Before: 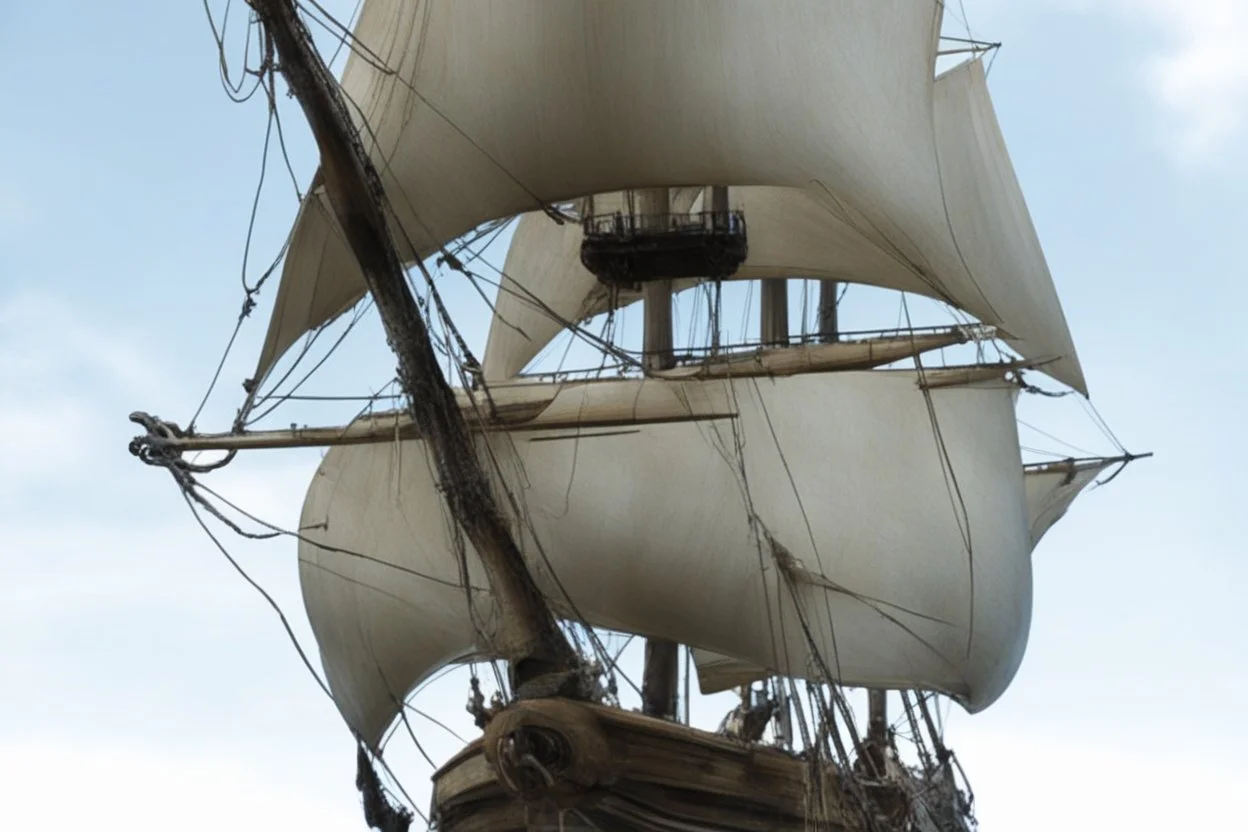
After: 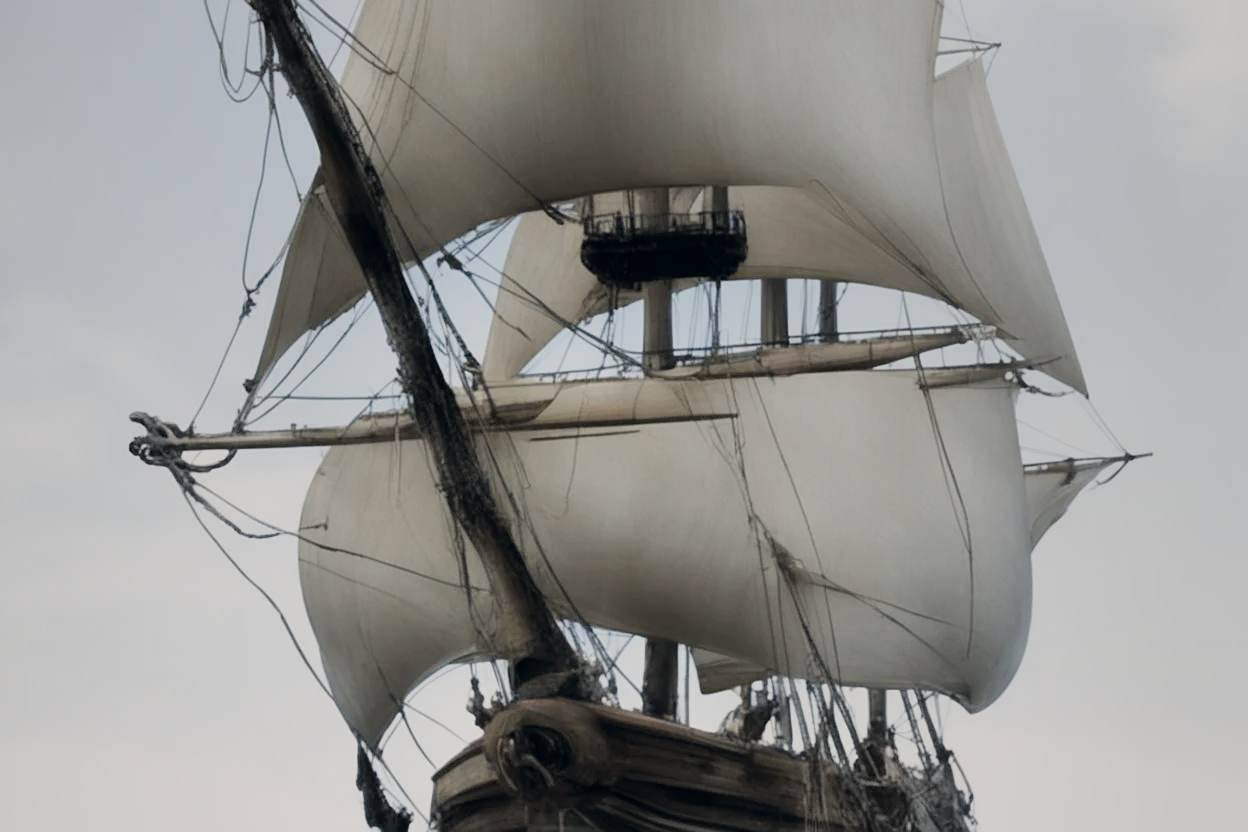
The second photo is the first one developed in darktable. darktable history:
filmic rgb: black relative exposure -7.32 EV, white relative exposure 5.09 EV, hardness 3.2
sharpen: amount 0.2
vignetting: fall-off start 18.21%, fall-off radius 137.95%, brightness -0.207, center (-0.078, 0.066), width/height ratio 0.62, shape 0.59
exposure: black level correction 0, exposure 0.4 EV, compensate exposure bias true, compensate highlight preservation false
color correction: highlights a* 2.75, highlights b* 5, shadows a* -2.04, shadows b* -4.84, saturation 0.8
contrast equalizer: octaves 7, y [[0.502, 0.505, 0.512, 0.529, 0.564, 0.588], [0.5 ×6], [0.502, 0.505, 0.512, 0.529, 0.564, 0.588], [0, 0.001, 0.001, 0.004, 0.008, 0.011], [0, 0.001, 0.001, 0.004, 0.008, 0.011]], mix -1
